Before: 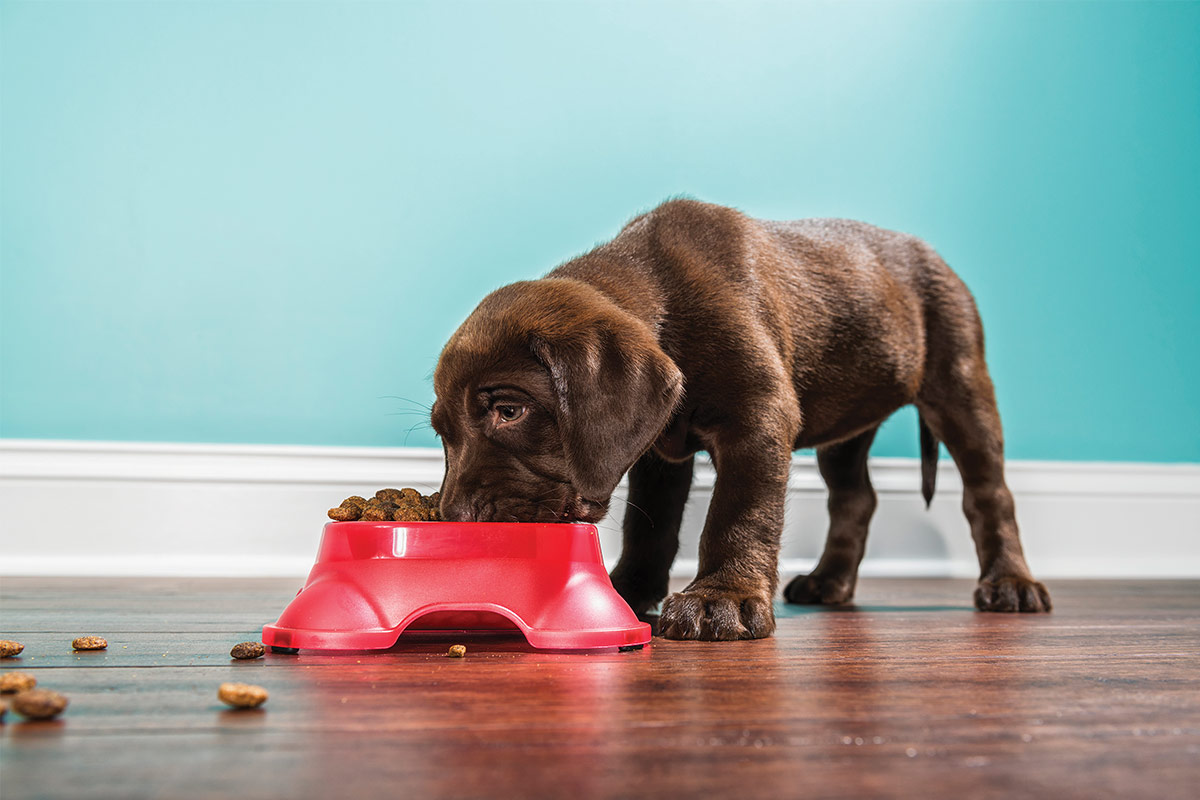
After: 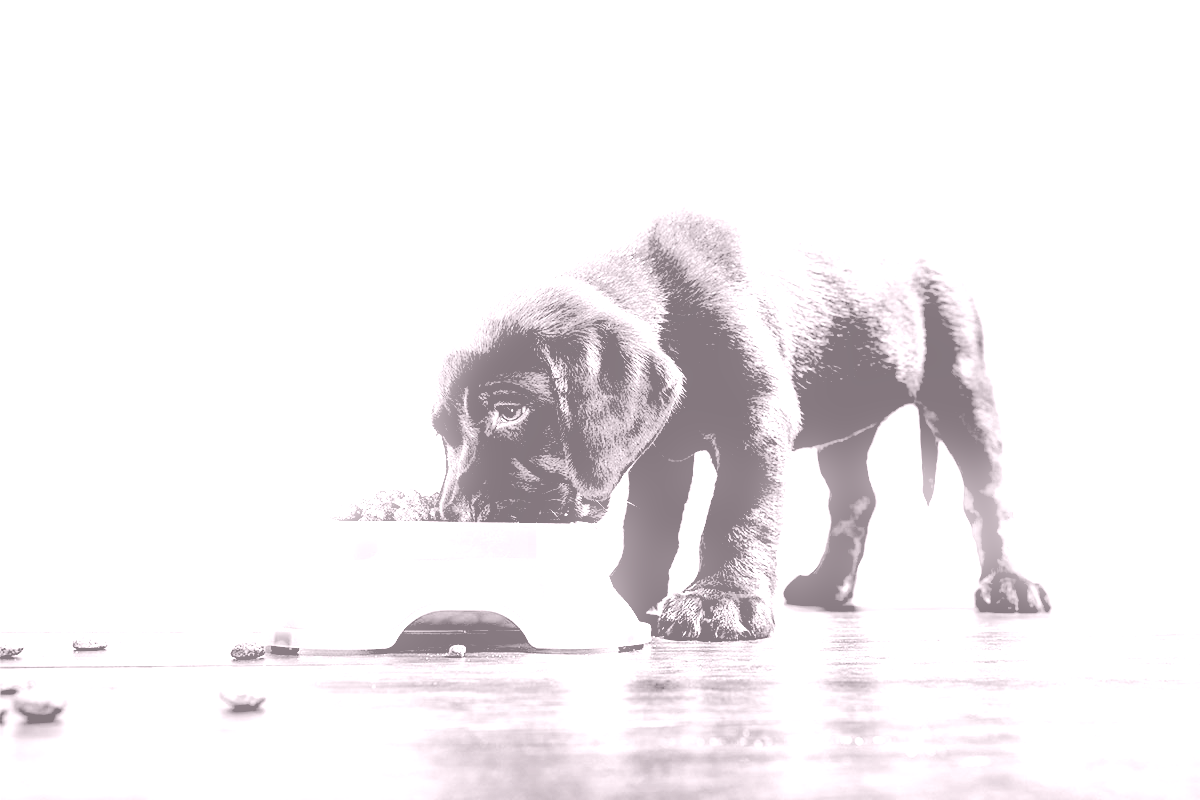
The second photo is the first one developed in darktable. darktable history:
bloom: size 5%, threshold 95%, strength 15%
shadows and highlights: on, module defaults
colorize: hue 25.2°, saturation 83%, source mix 82%, lightness 79%, version 1
rgb levels: levels [[0.029, 0.461, 0.922], [0, 0.5, 1], [0, 0.5, 1]]
tone curve: curves: ch0 [(0, 0.003) (0.044, 0.032) (0.12, 0.089) (0.19, 0.175) (0.271, 0.294) (0.457, 0.546) (0.588, 0.71) (0.701, 0.815) (0.86, 0.922) (1, 0.982)]; ch1 [(0, 0) (0.247, 0.215) (0.433, 0.382) (0.466, 0.426) (0.493, 0.481) (0.501, 0.5) (0.517, 0.524) (0.557, 0.582) (0.598, 0.651) (0.671, 0.735) (0.796, 0.85) (1, 1)]; ch2 [(0, 0) (0.249, 0.216) (0.357, 0.317) (0.448, 0.432) (0.478, 0.492) (0.498, 0.499) (0.517, 0.53) (0.537, 0.57) (0.569, 0.623) (0.61, 0.663) (0.706, 0.75) (0.808, 0.809) (0.991, 0.968)], color space Lab, independent channels, preserve colors none
